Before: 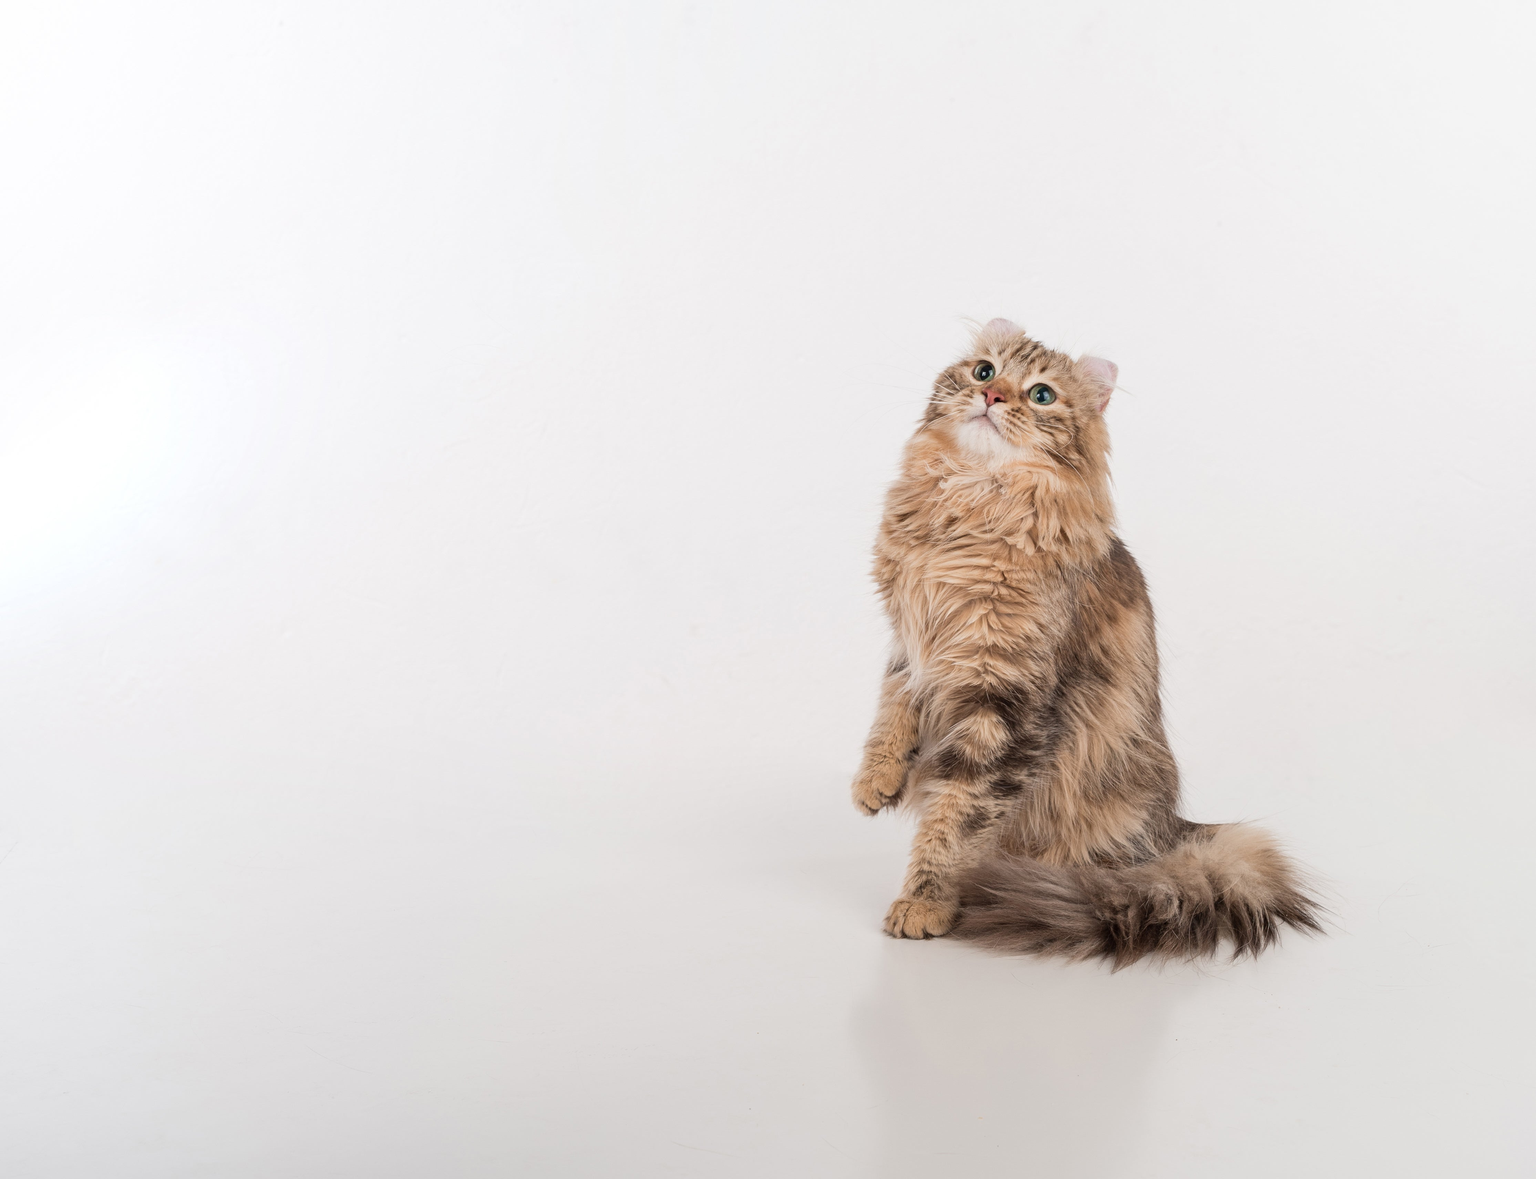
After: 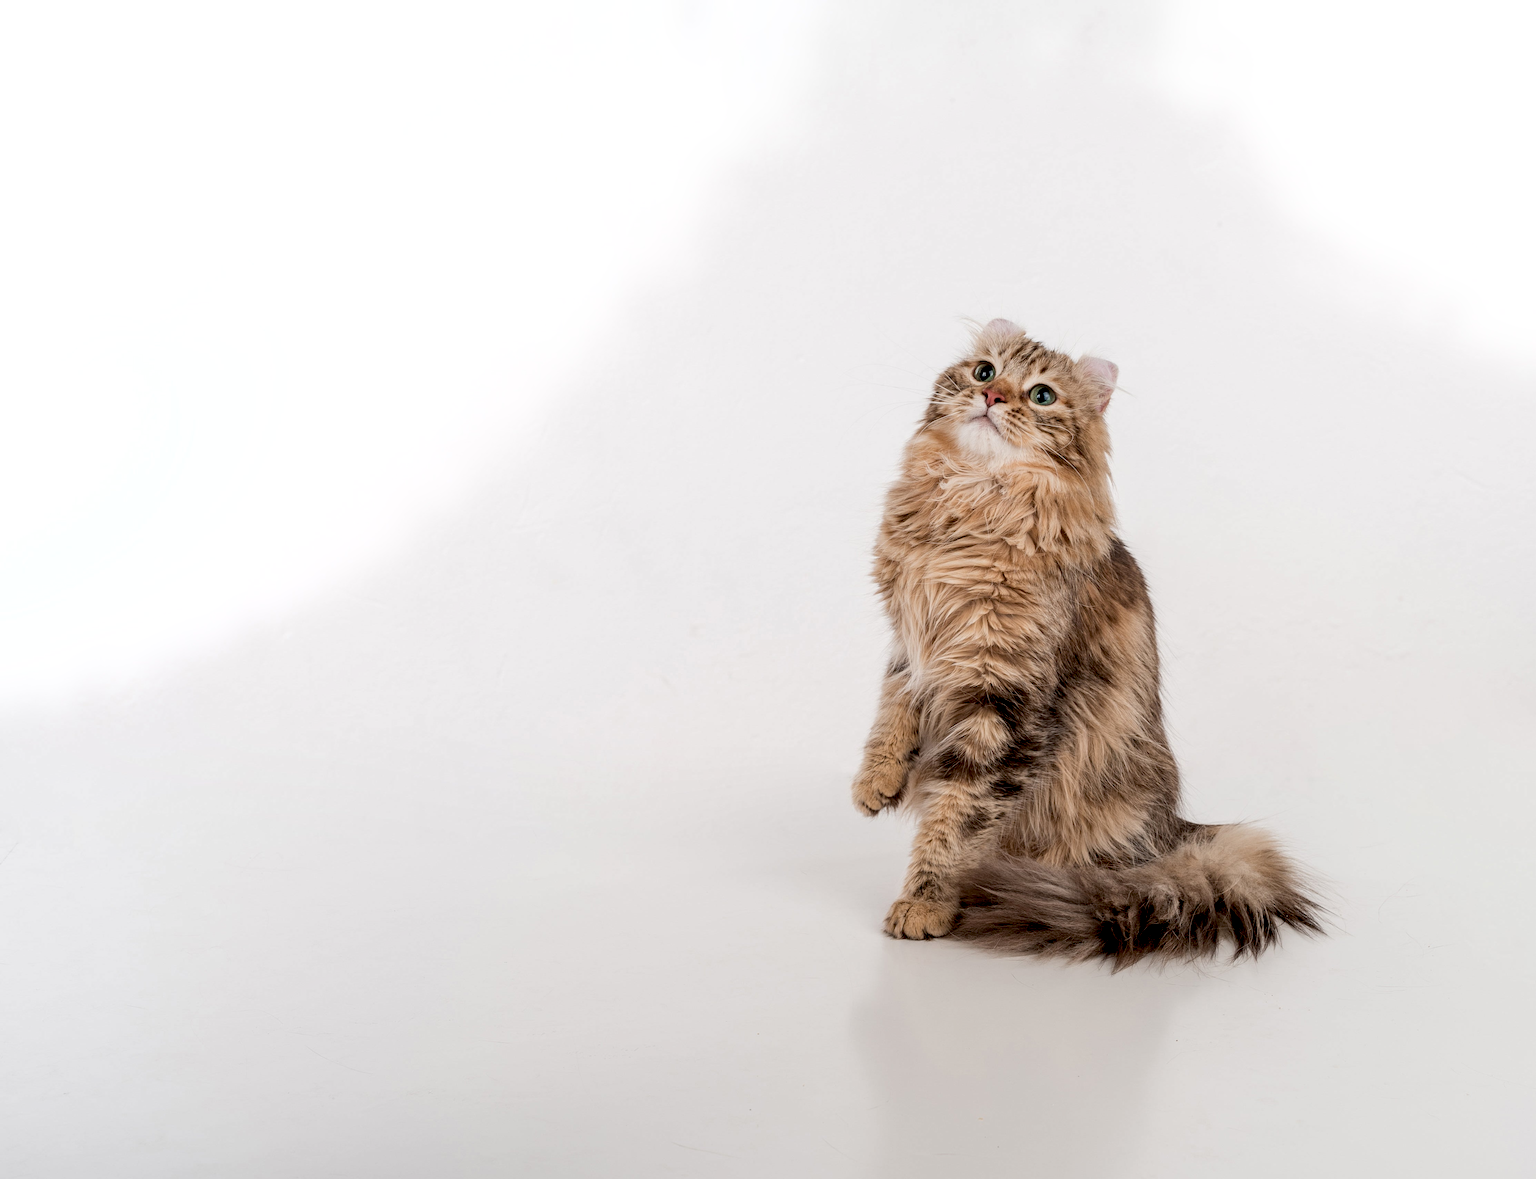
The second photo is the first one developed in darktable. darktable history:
bloom: size 9%, threshold 100%, strength 7%
exposure: black level correction 0.016, exposure -0.009 EV, compensate highlight preservation false
local contrast: highlights 25%, shadows 75%, midtone range 0.75
